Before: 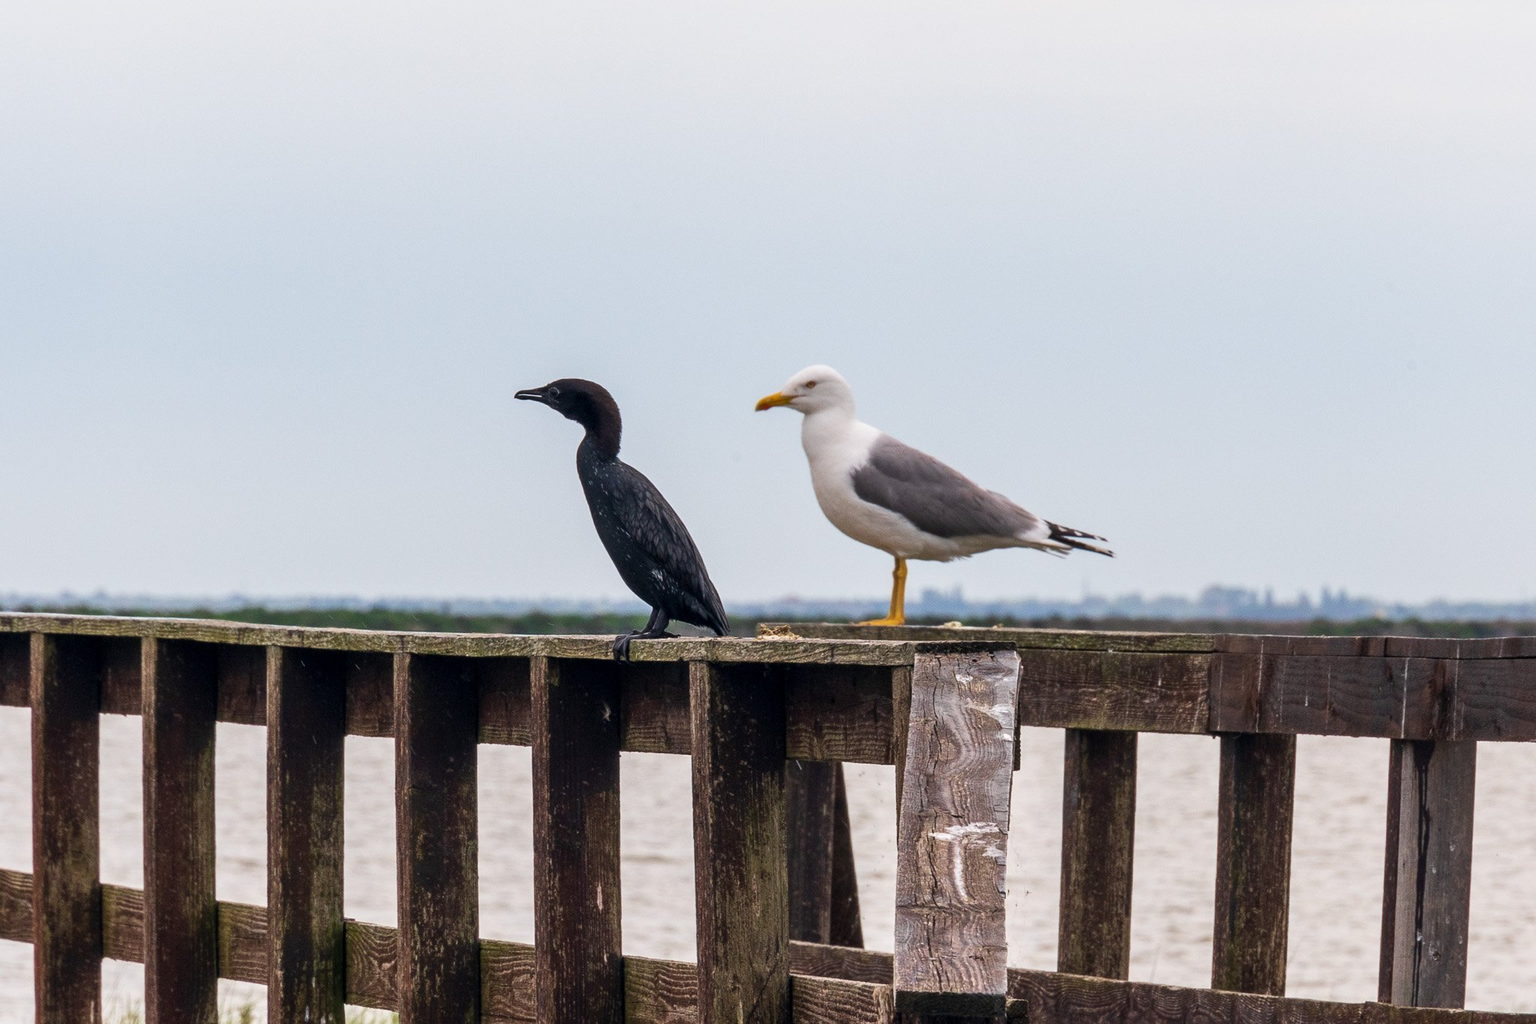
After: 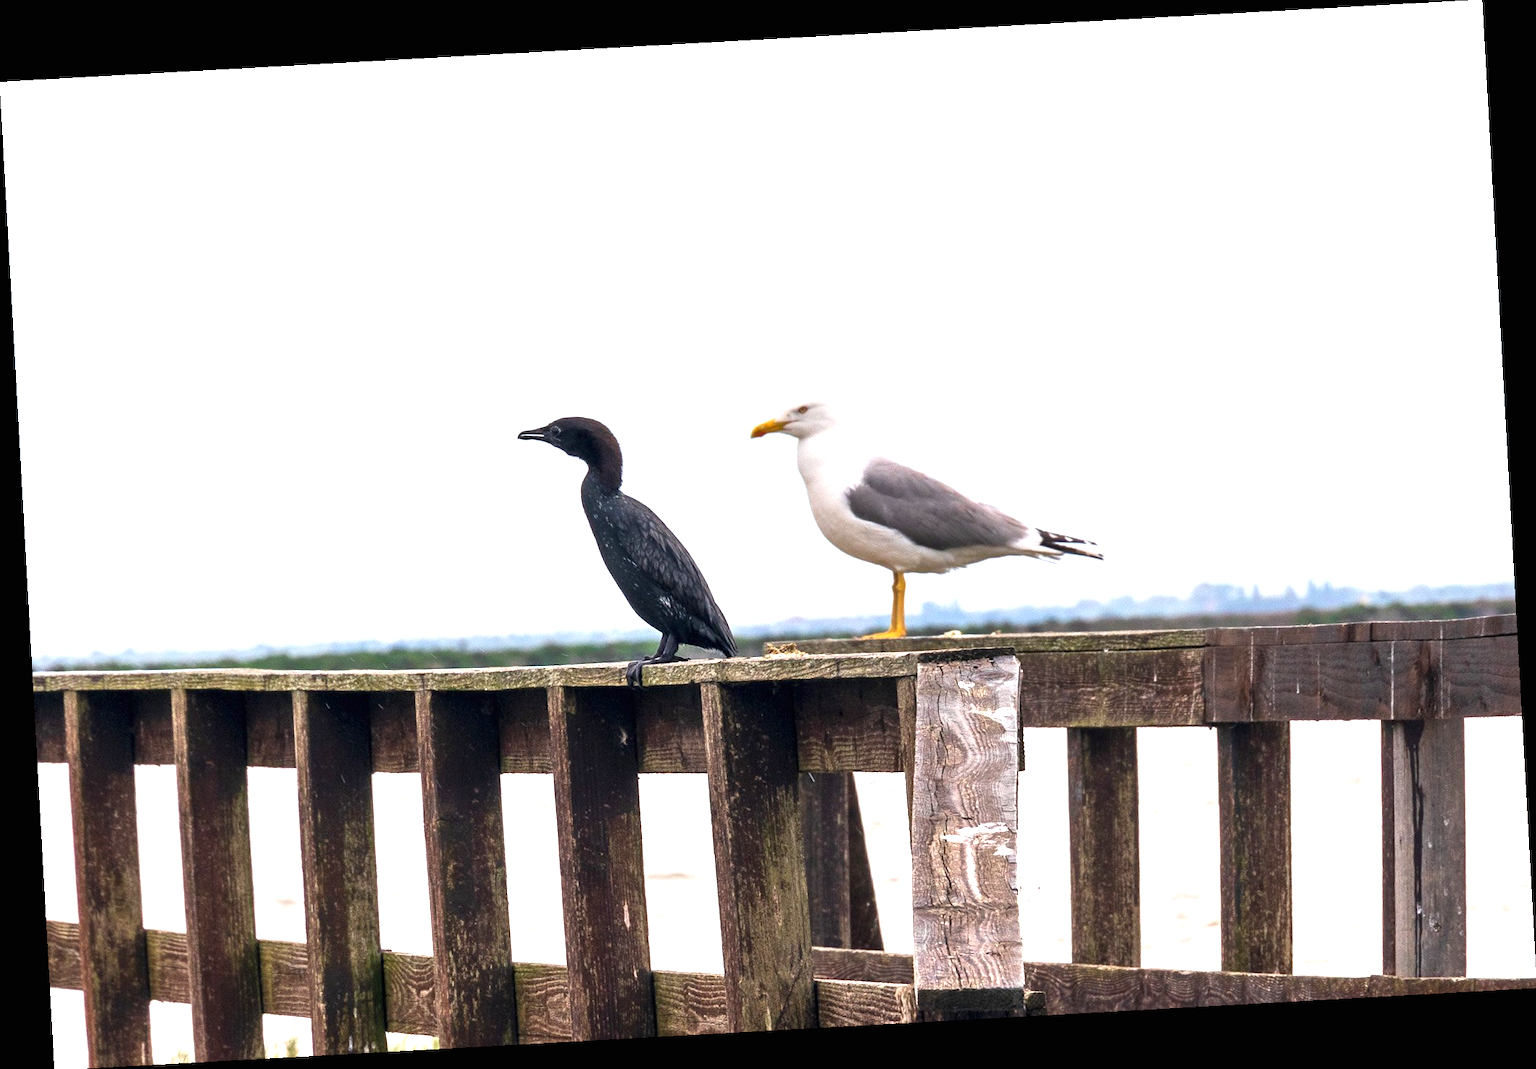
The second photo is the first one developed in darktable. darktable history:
exposure: black level correction 0, exposure 1 EV, compensate exposure bias true, compensate highlight preservation false
rotate and perspective: rotation -3.18°, automatic cropping off
